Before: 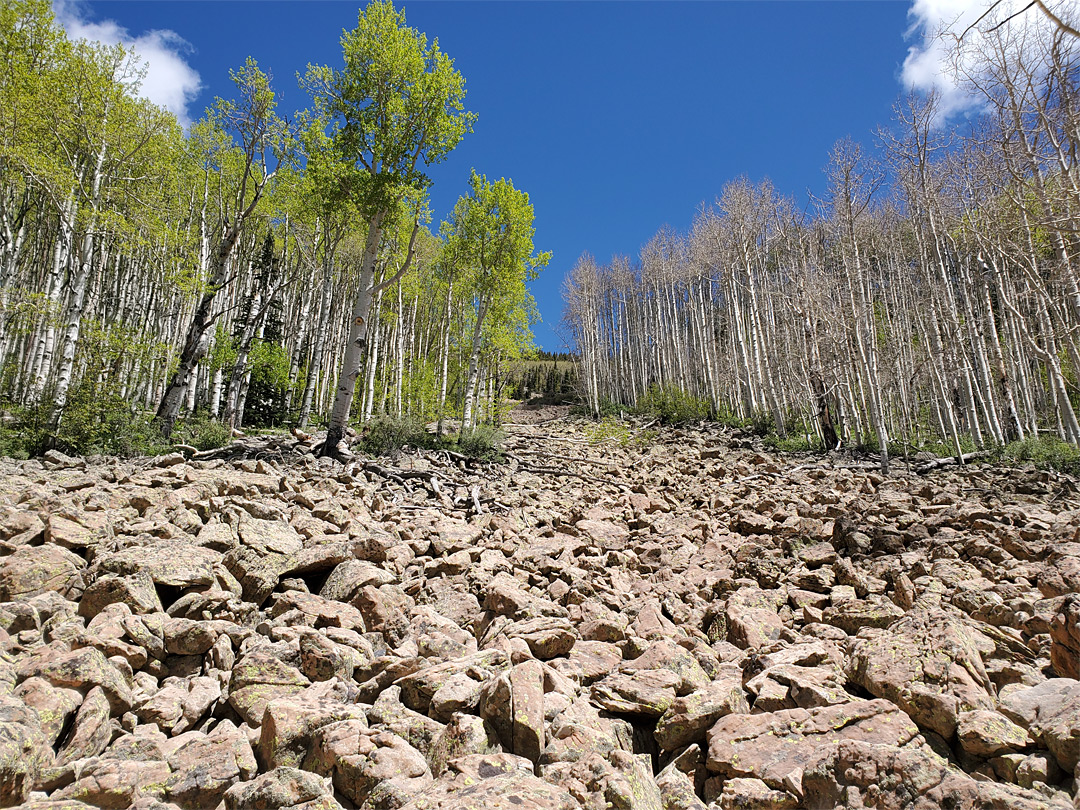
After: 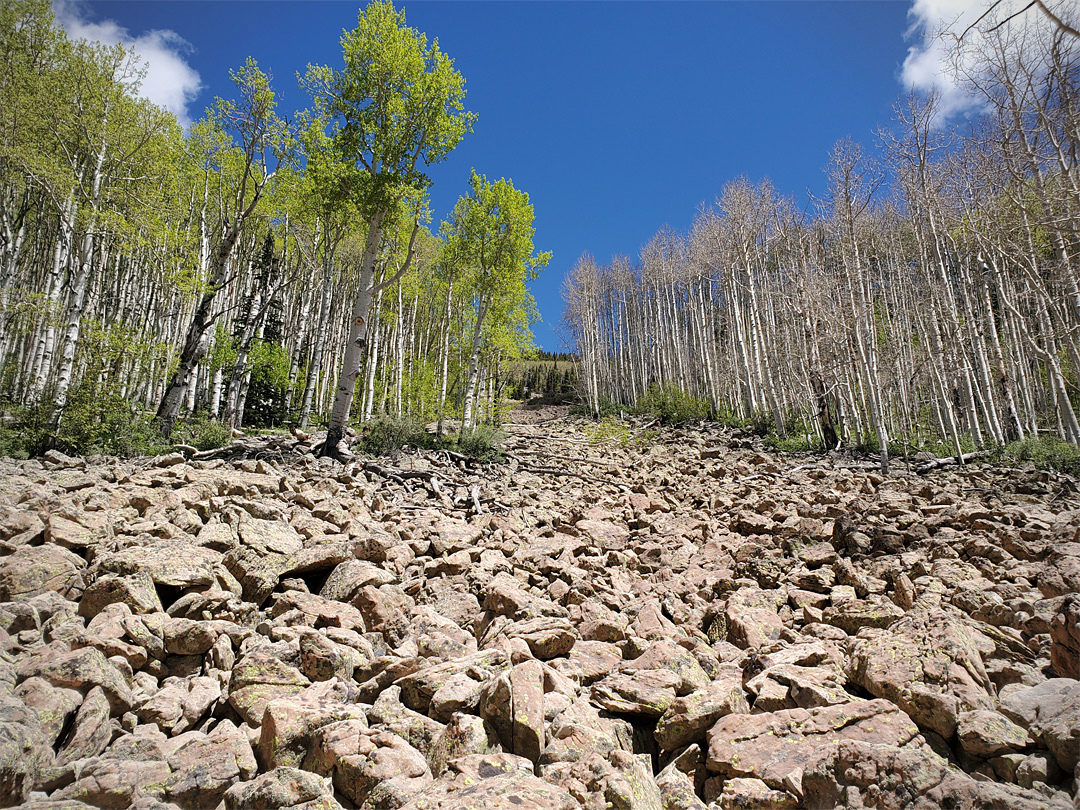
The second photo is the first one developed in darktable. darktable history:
vignetting: brightness -0.454, saturation -0.309, unbound false
